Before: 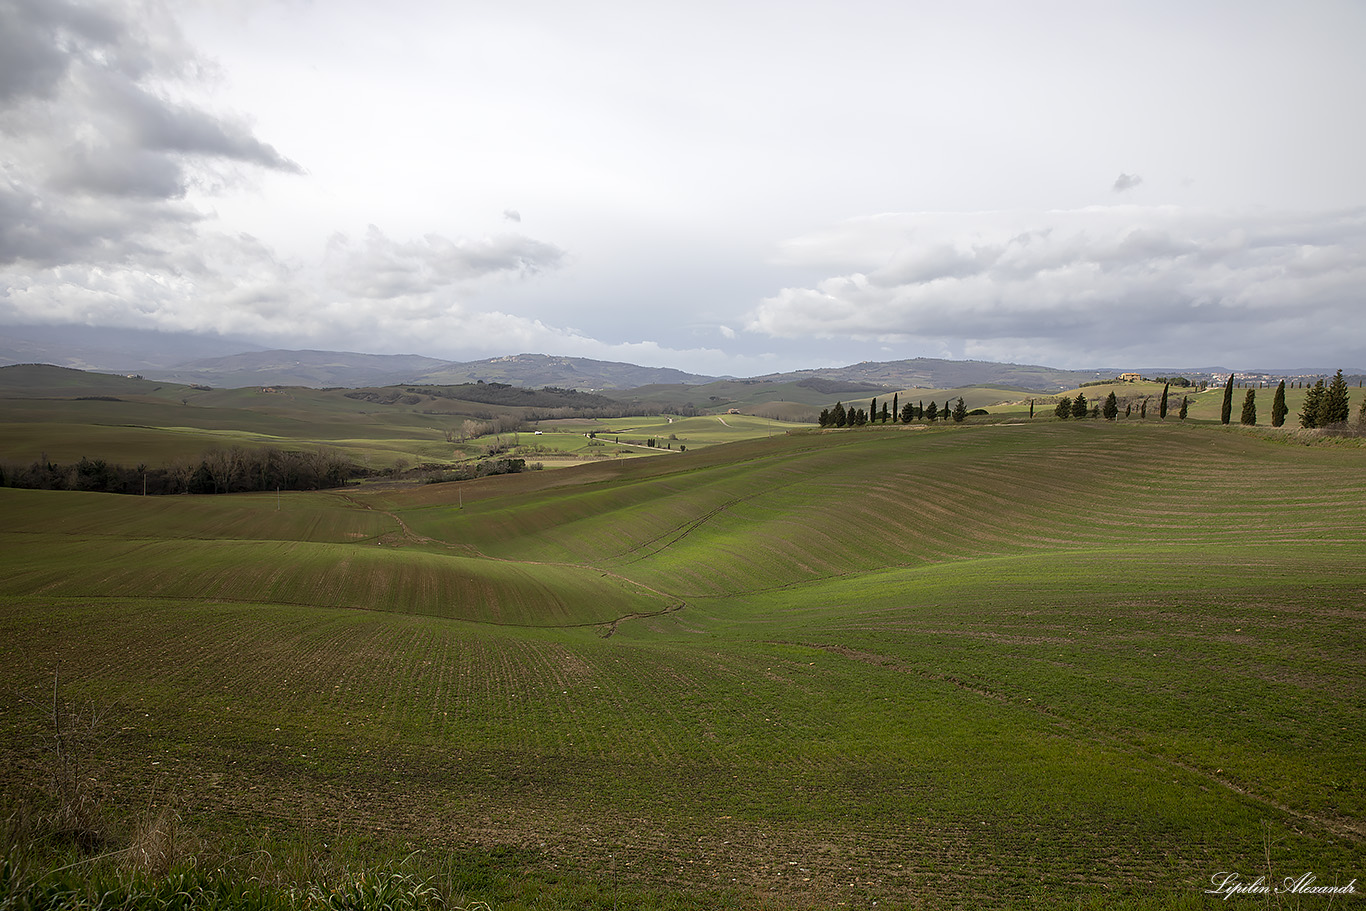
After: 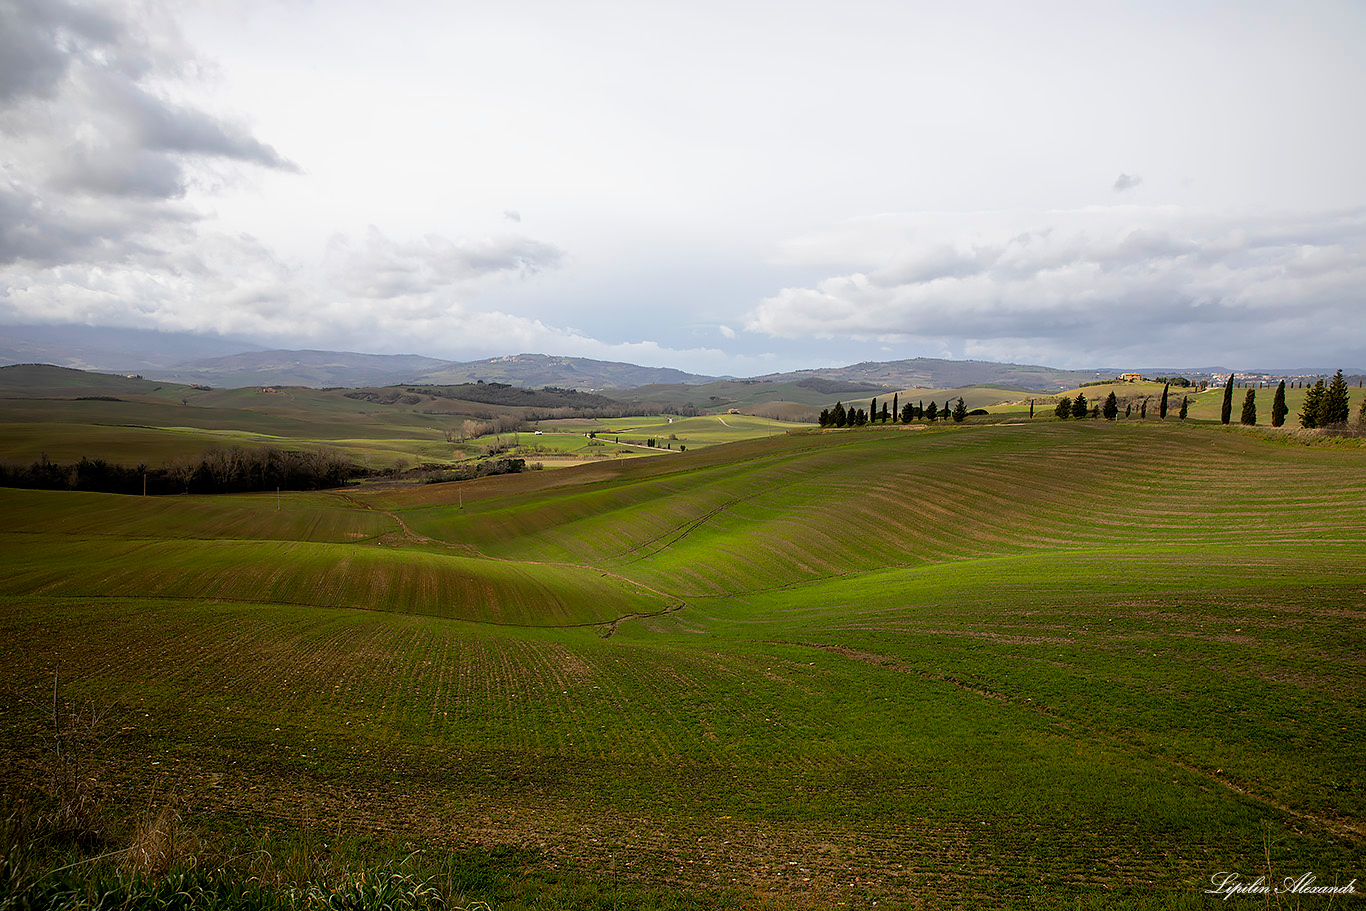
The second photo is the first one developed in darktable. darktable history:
filmic rgb: black relative exposure -12 EV, white relative exposure 2.8 EV, threshold 3 EV, target black luminance 0%, hardness 8.06, latitude 70.41%, contrast 1.14, highlights saturation mix 10%, shadows ↔ highlights balance -0.388%, color science v4 (2020), iterations of high-quality reconstruction 10, contrast in shadows soft, contrast in highlights soft, enable highlight reconstruction true
